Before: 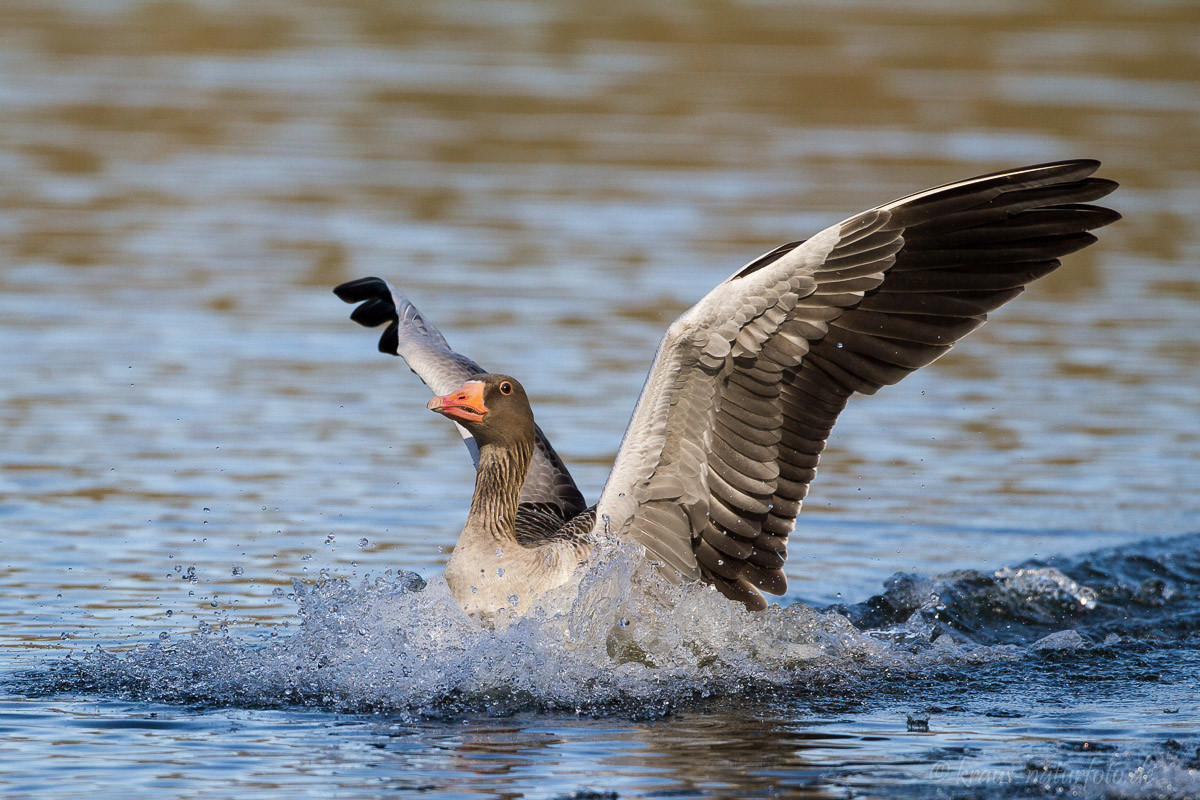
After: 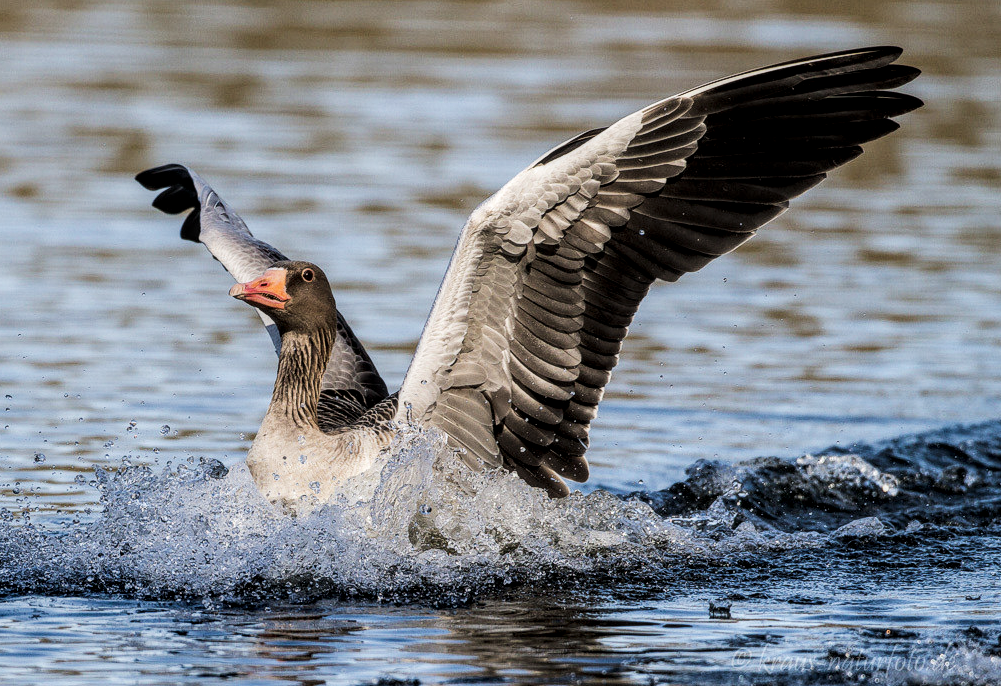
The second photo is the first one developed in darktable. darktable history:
crop: left 16.501%, top 14.145%
filmic rgb: black relative exposure -5.02 EV, white relative exposure 3.95 EV, threshold 2.94 EV, hardness 2.88, contrast 1.3, highlights saturation mix -29.74%, contrast in shadows safe, enable highlight reconstruction true
exposure: black level correction -0.022, exposure -0.034 EV, compensate highlight preservation false
local contrast: detail 160%
